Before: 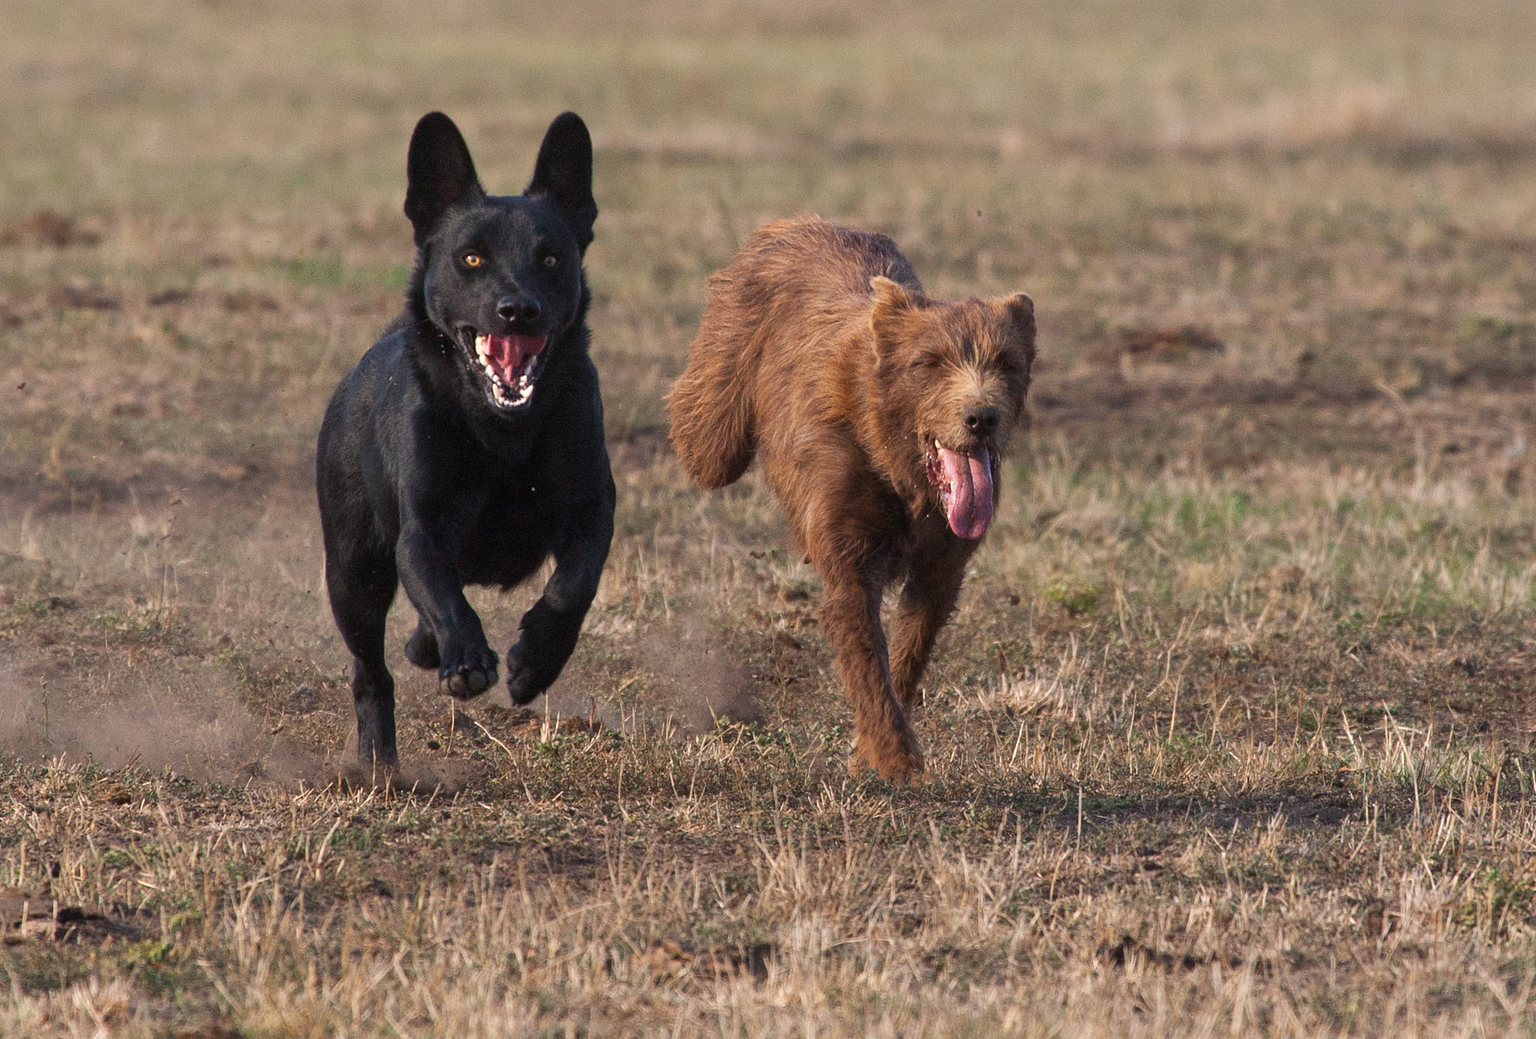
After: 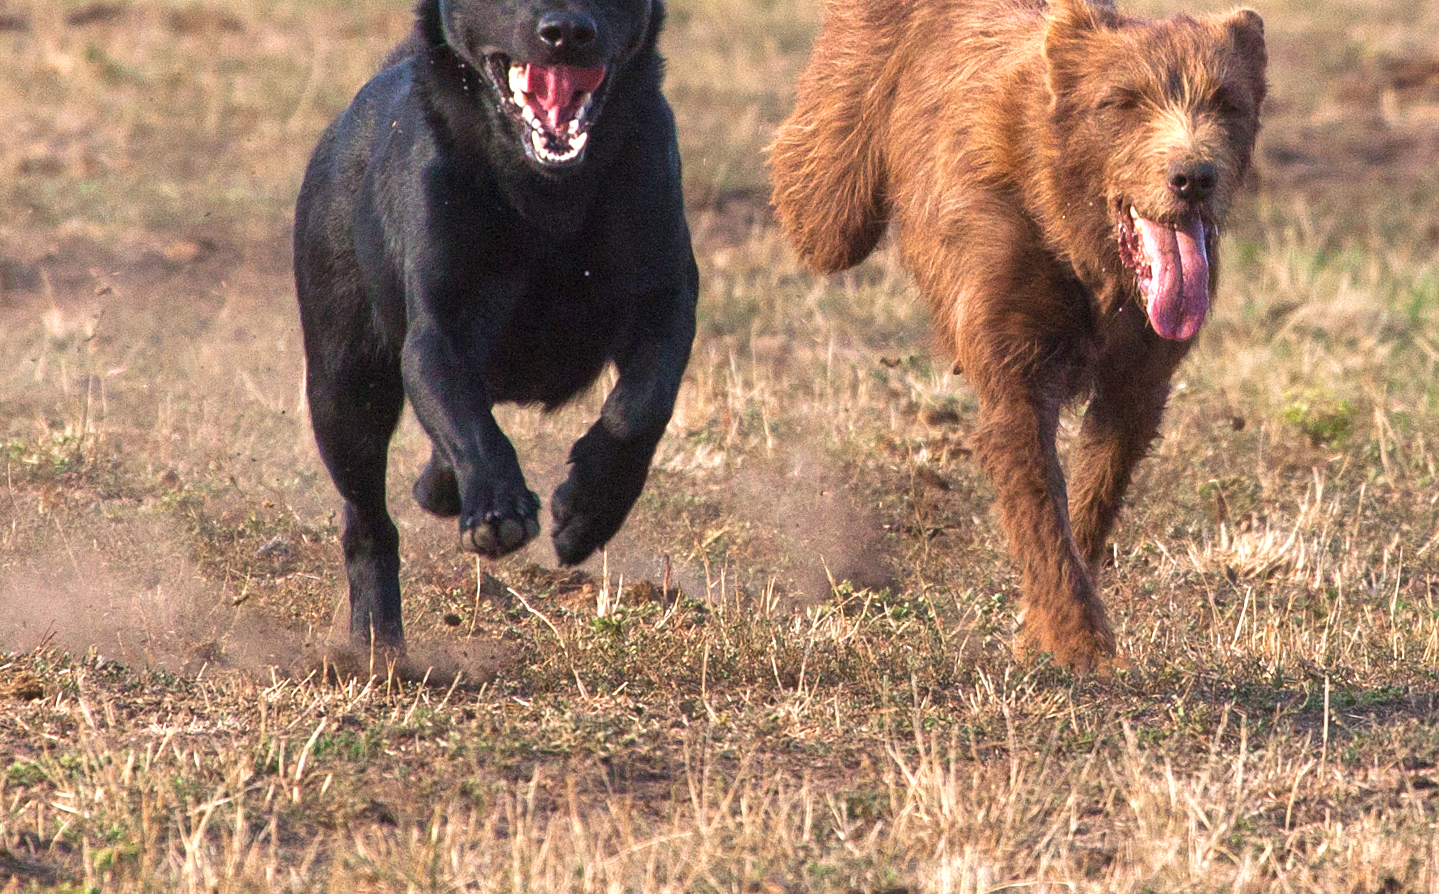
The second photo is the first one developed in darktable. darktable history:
exposure: black level correction 0, exposure 0.9 EV, compensate highlight preservation false
velvia: on, module defaults
crop: left 6.488%, top 27.668%, right 24.183%, bottom 8.656%
